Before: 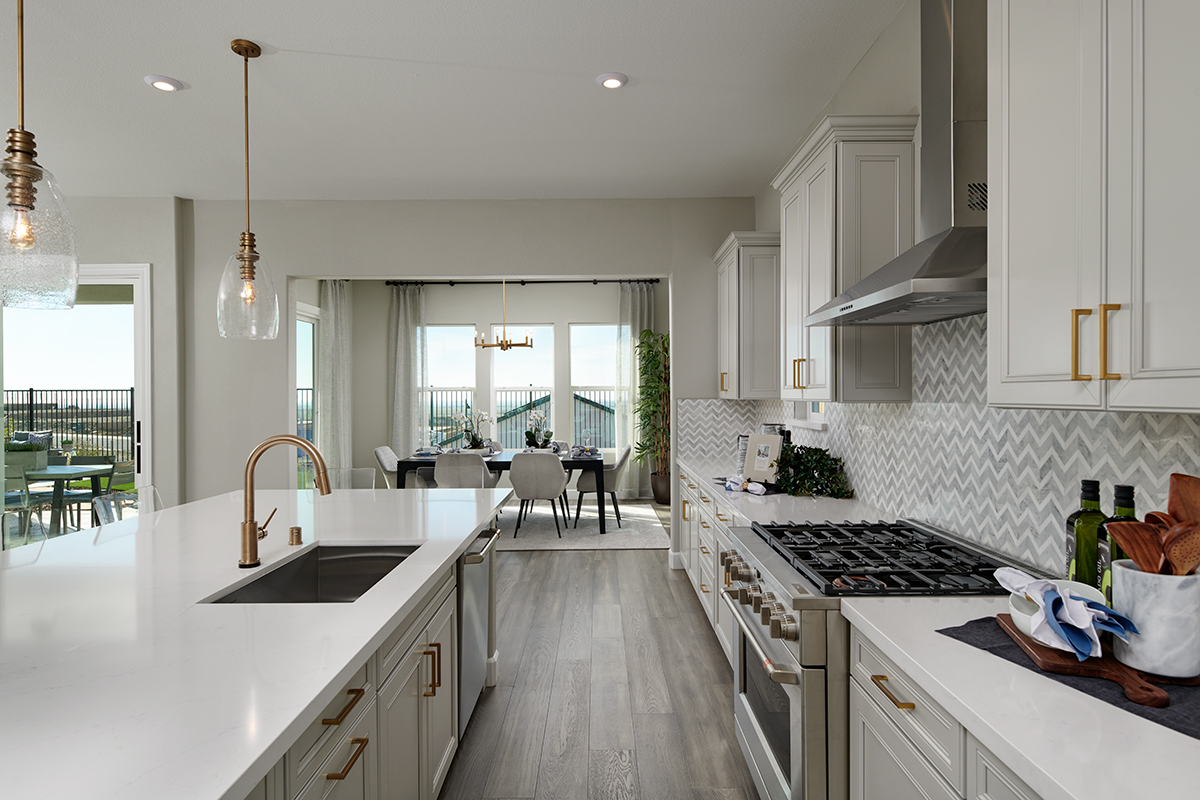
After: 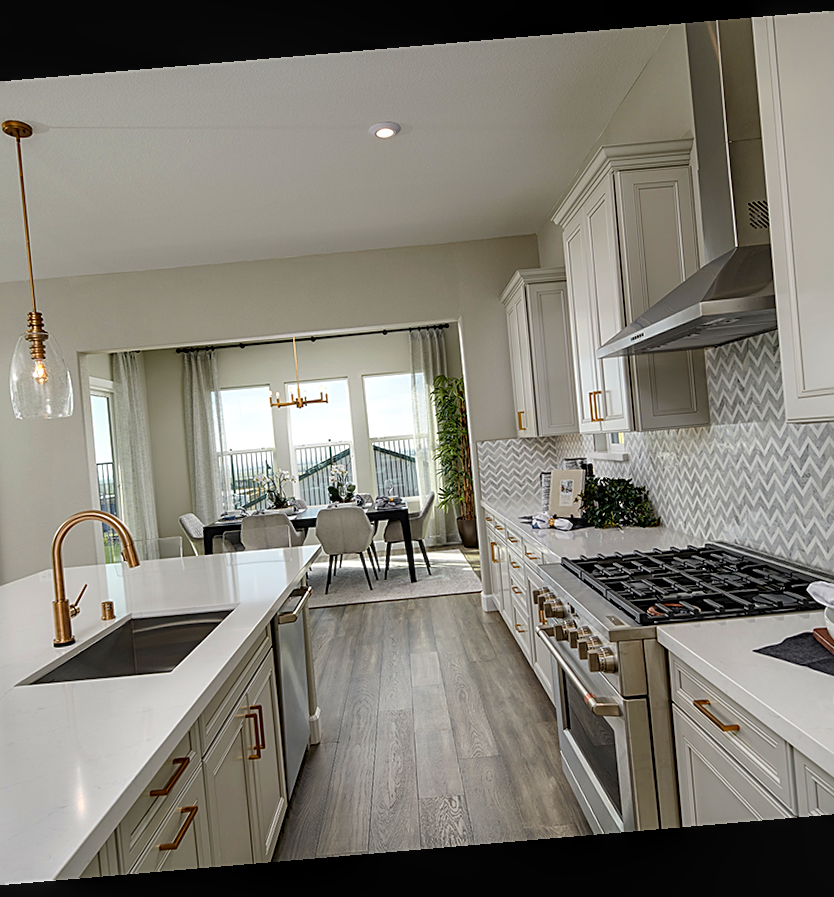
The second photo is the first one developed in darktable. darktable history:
sharpen: on, module defaults
crop and rotate: left 18.442%, right 15.508%
color zones: curves: ch0 [(0, 0.511) (0.143, 0.531) (0.286, 0.56) (0.429, 0.5) (0.571, 0.5) (0.714, 0.5) (0.857, 0.5) (1, 0.5)]; ch1 [(0, 0.525) (0.143, 0.705) (0.286, 0.715) (0.429, 0.35) (0.571, 0.35) (0.714, 0.35) (0.857, 0.4) (1, 0.4)]; ch2 [(0, 0.572) (0.143, 0.512) (0.286, 0.473) (0.429, 0.45) (0.571, 0.5) (0.714, 0.5) (0.857, 0.518) (1, 0.518)]
local contrast: on, module defaults
rotate and perspective: rotation -4.86°, automatic cropping off
